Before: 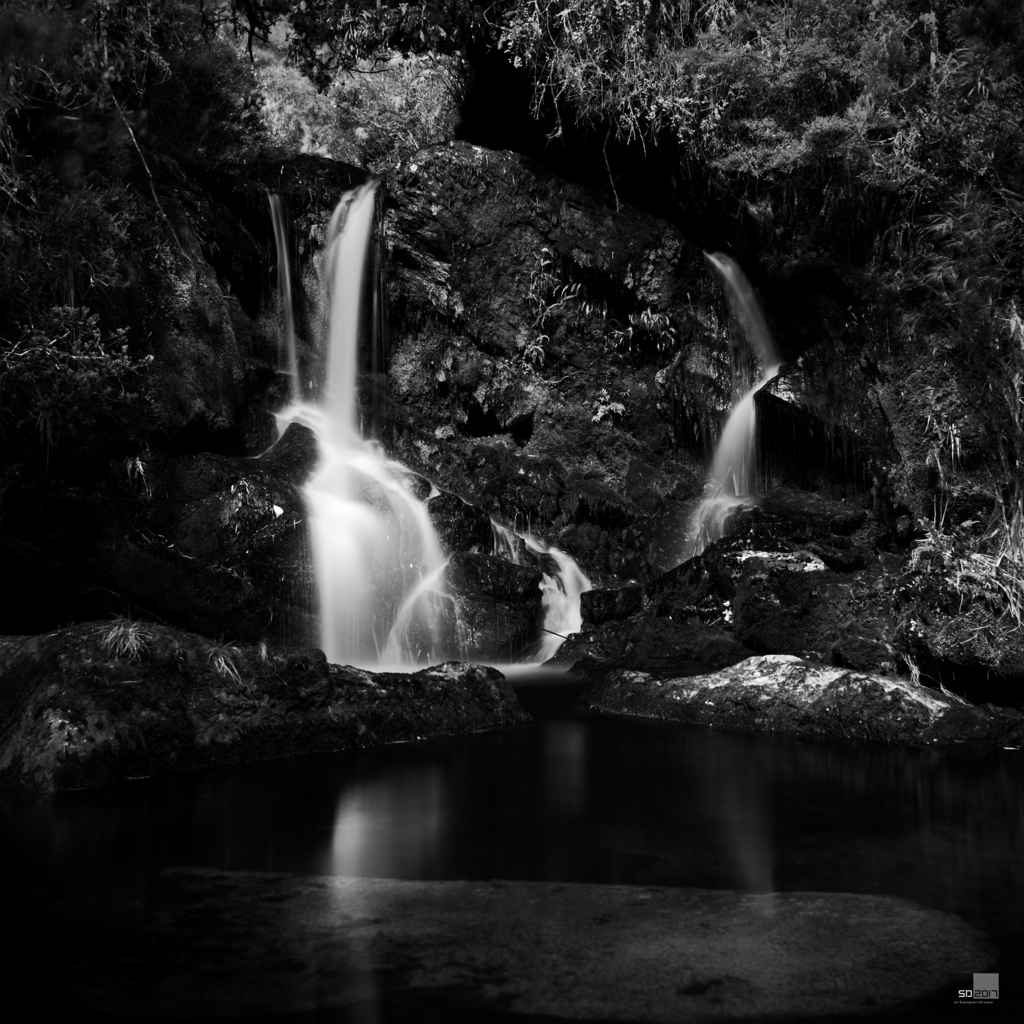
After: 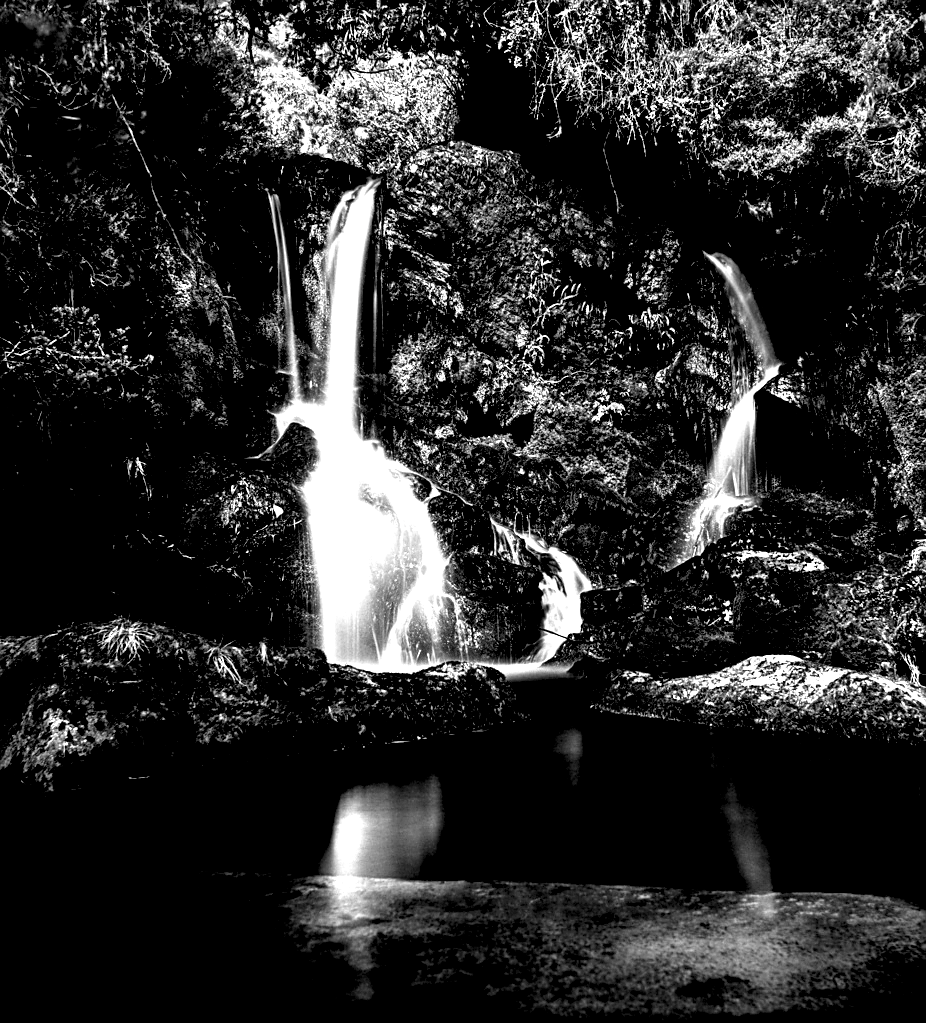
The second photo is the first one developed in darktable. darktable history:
base curve: preserve colors none
local contrast: shadows 184%, detail 223%
exposure: black level correction 0.008, exposure 0.986 EV, compensate highlight preservation false
crop: right 9.499%, bottom 0.029%
sharpen: on, module defaults
